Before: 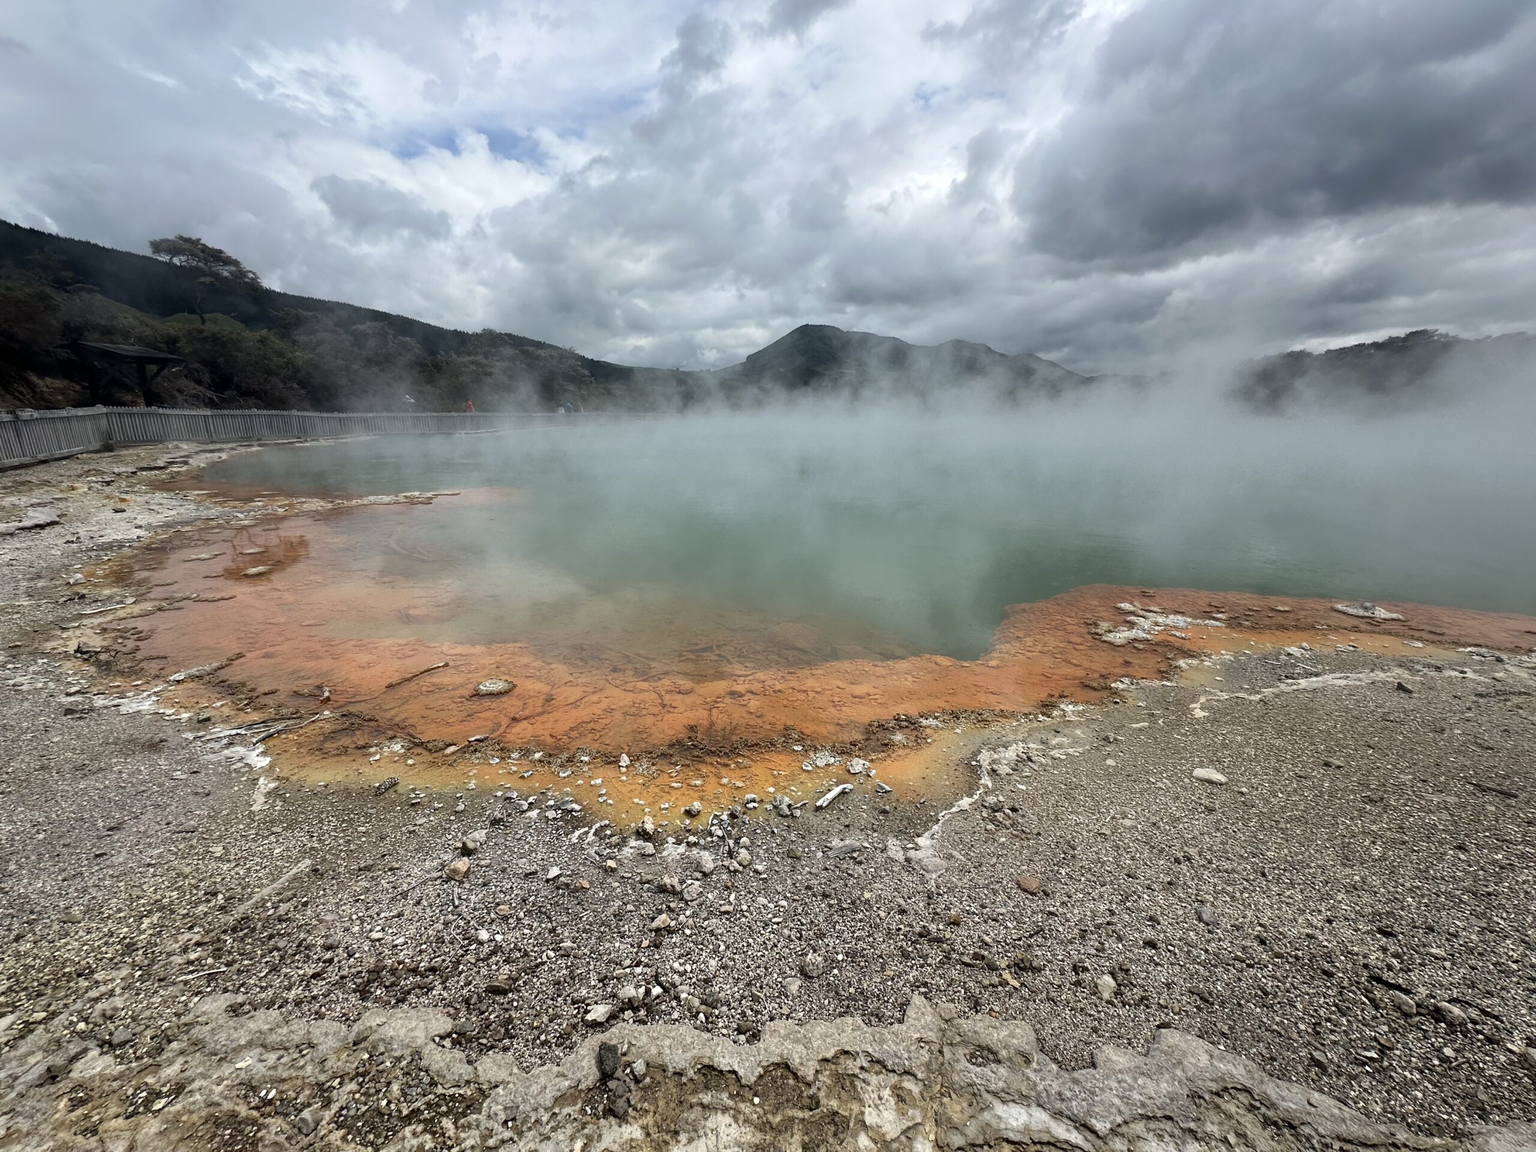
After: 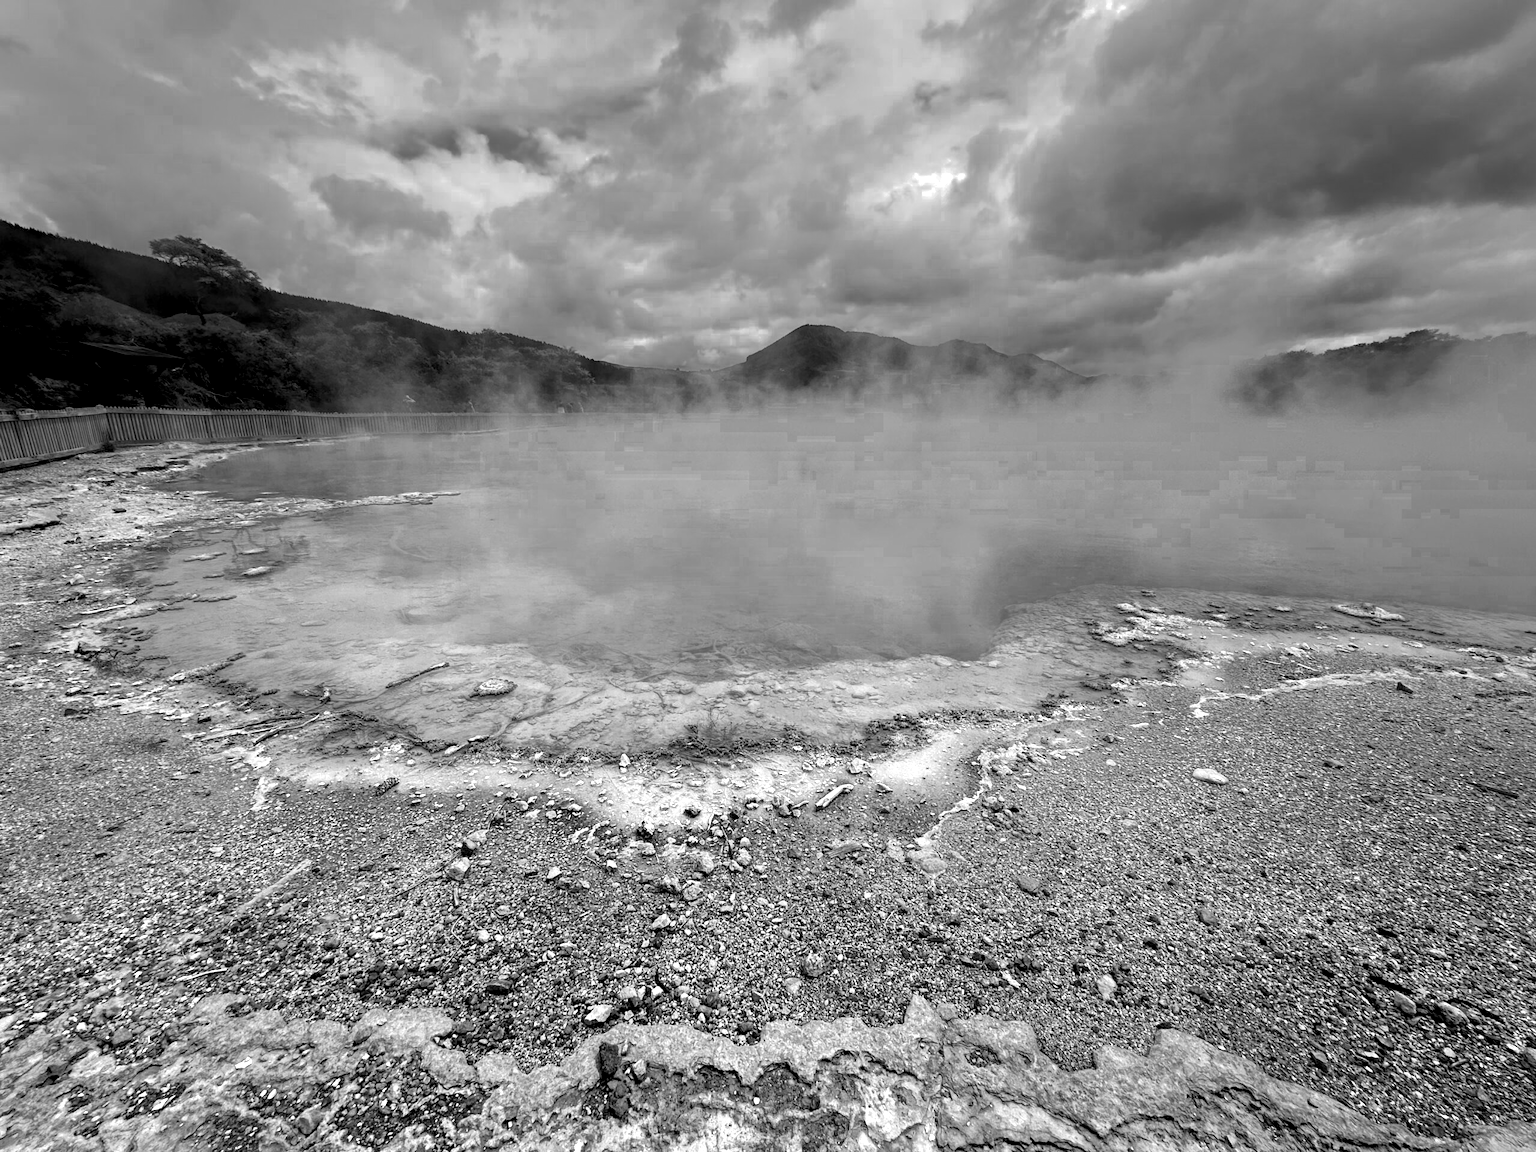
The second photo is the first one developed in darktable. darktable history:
exposure: black level correction 0.009, exposure 0.014 EV, compensate highlight preservation false
color zones: curves: ch0 [(0, 0.554) (0.146, 0.662) (0.293, 0.86) (0.503, 0.774) (0.637, 0.106) (0.74, 0.072) (0.866, 0.488) (0.998, 0.569)]; ch1 [(0, 0) (0.143, 0) (0.286, 0) (0.429, 0) (0.571, 0) (0.714, 0) (0.857, 0)]
